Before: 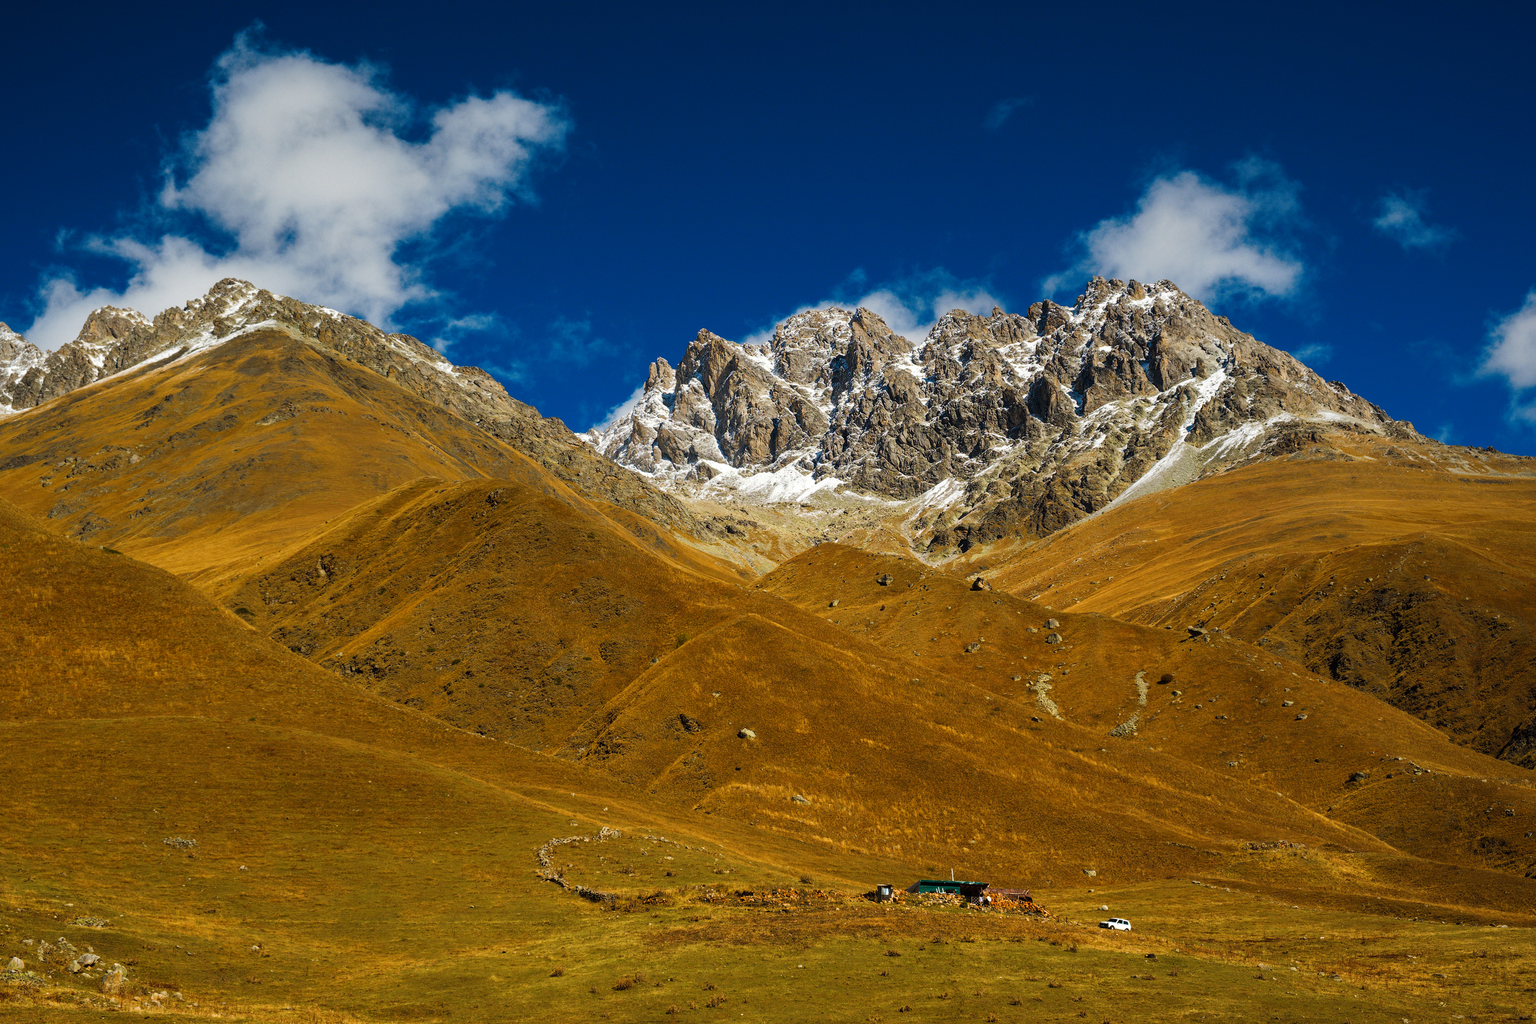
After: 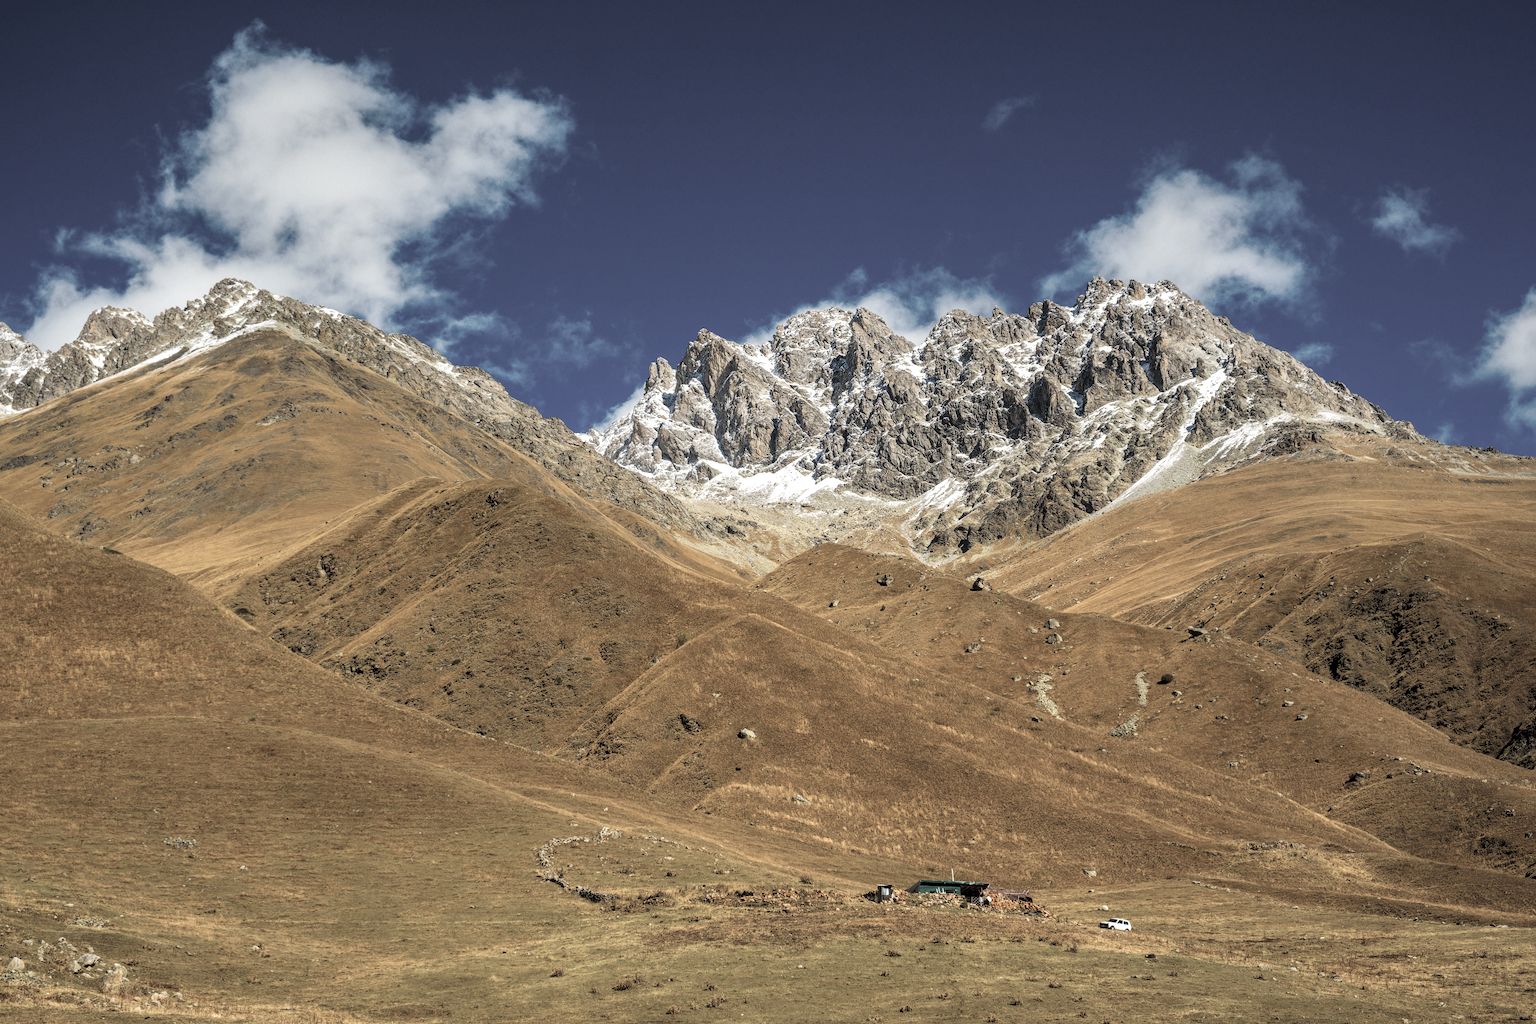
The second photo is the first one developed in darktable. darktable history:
contrast brightness saturation: brightness 0.18, saturation -0.51
local contrast: detail 130%
